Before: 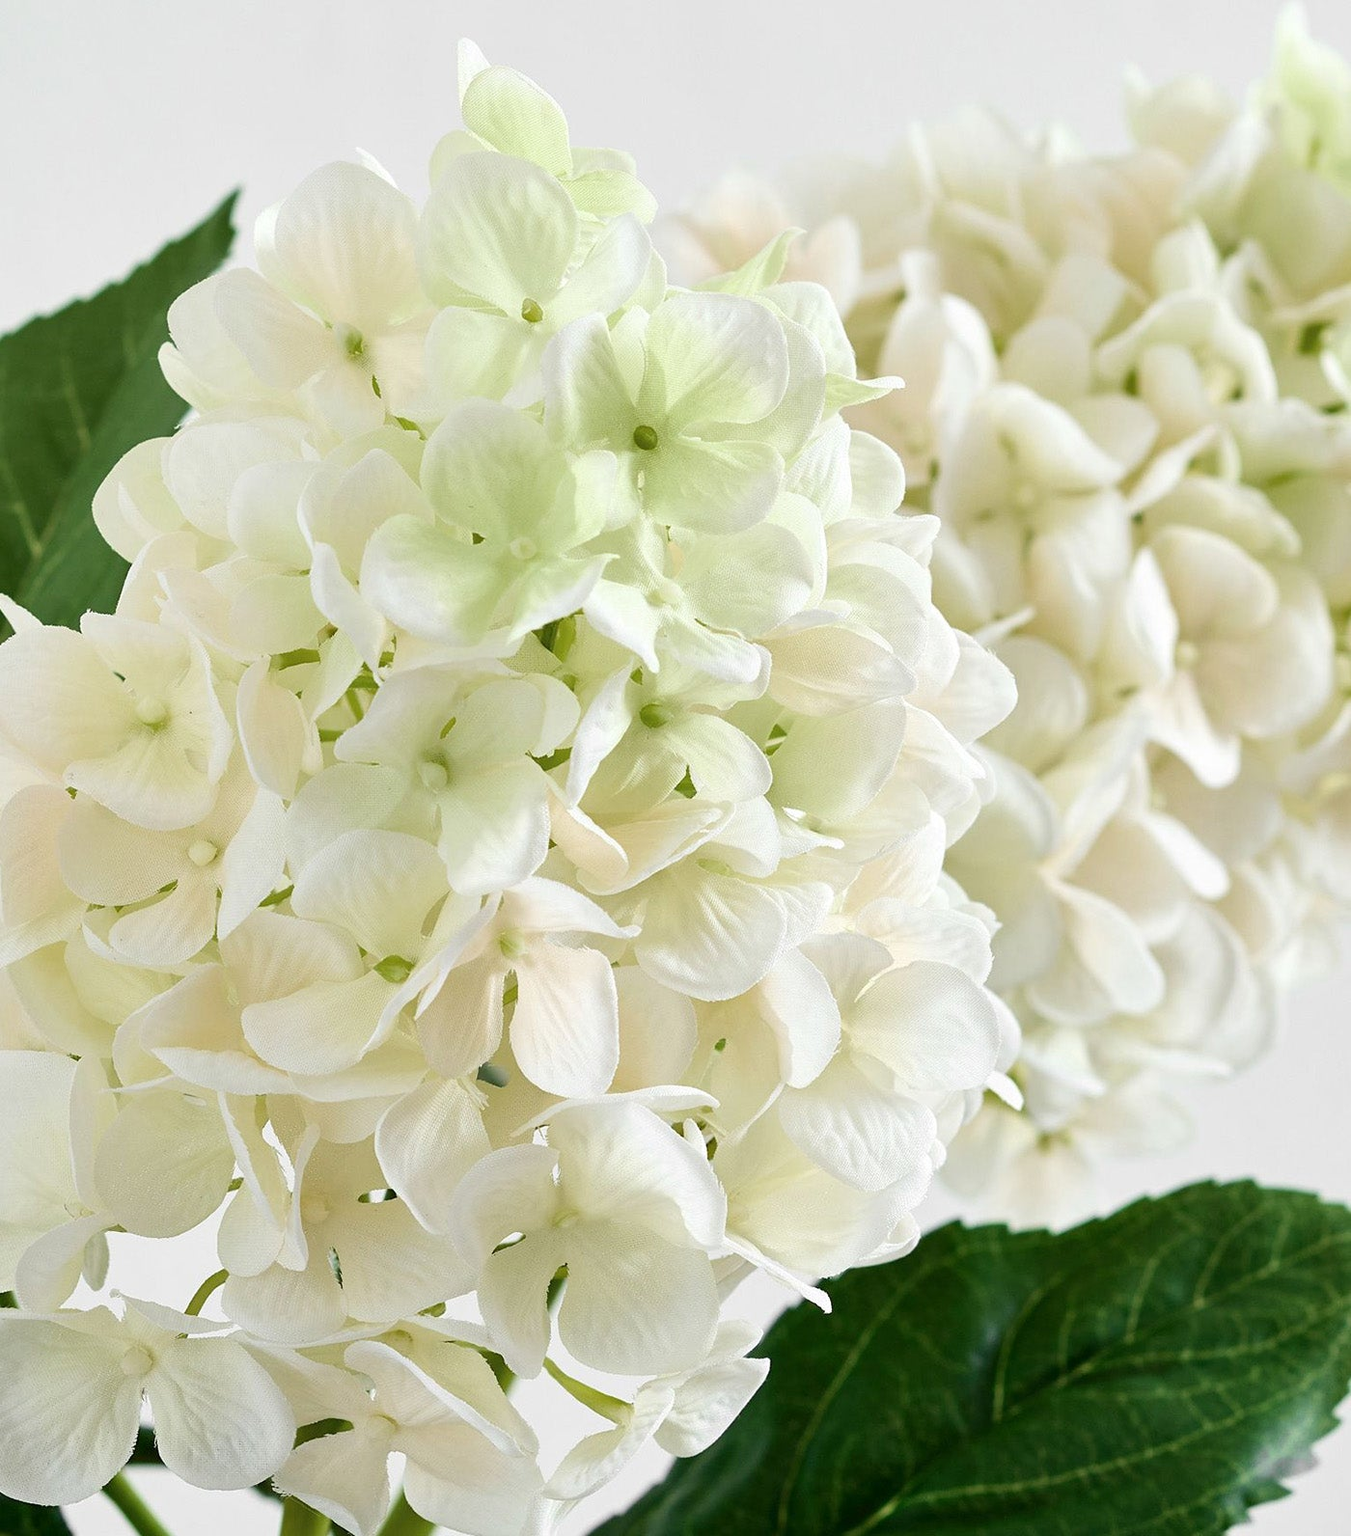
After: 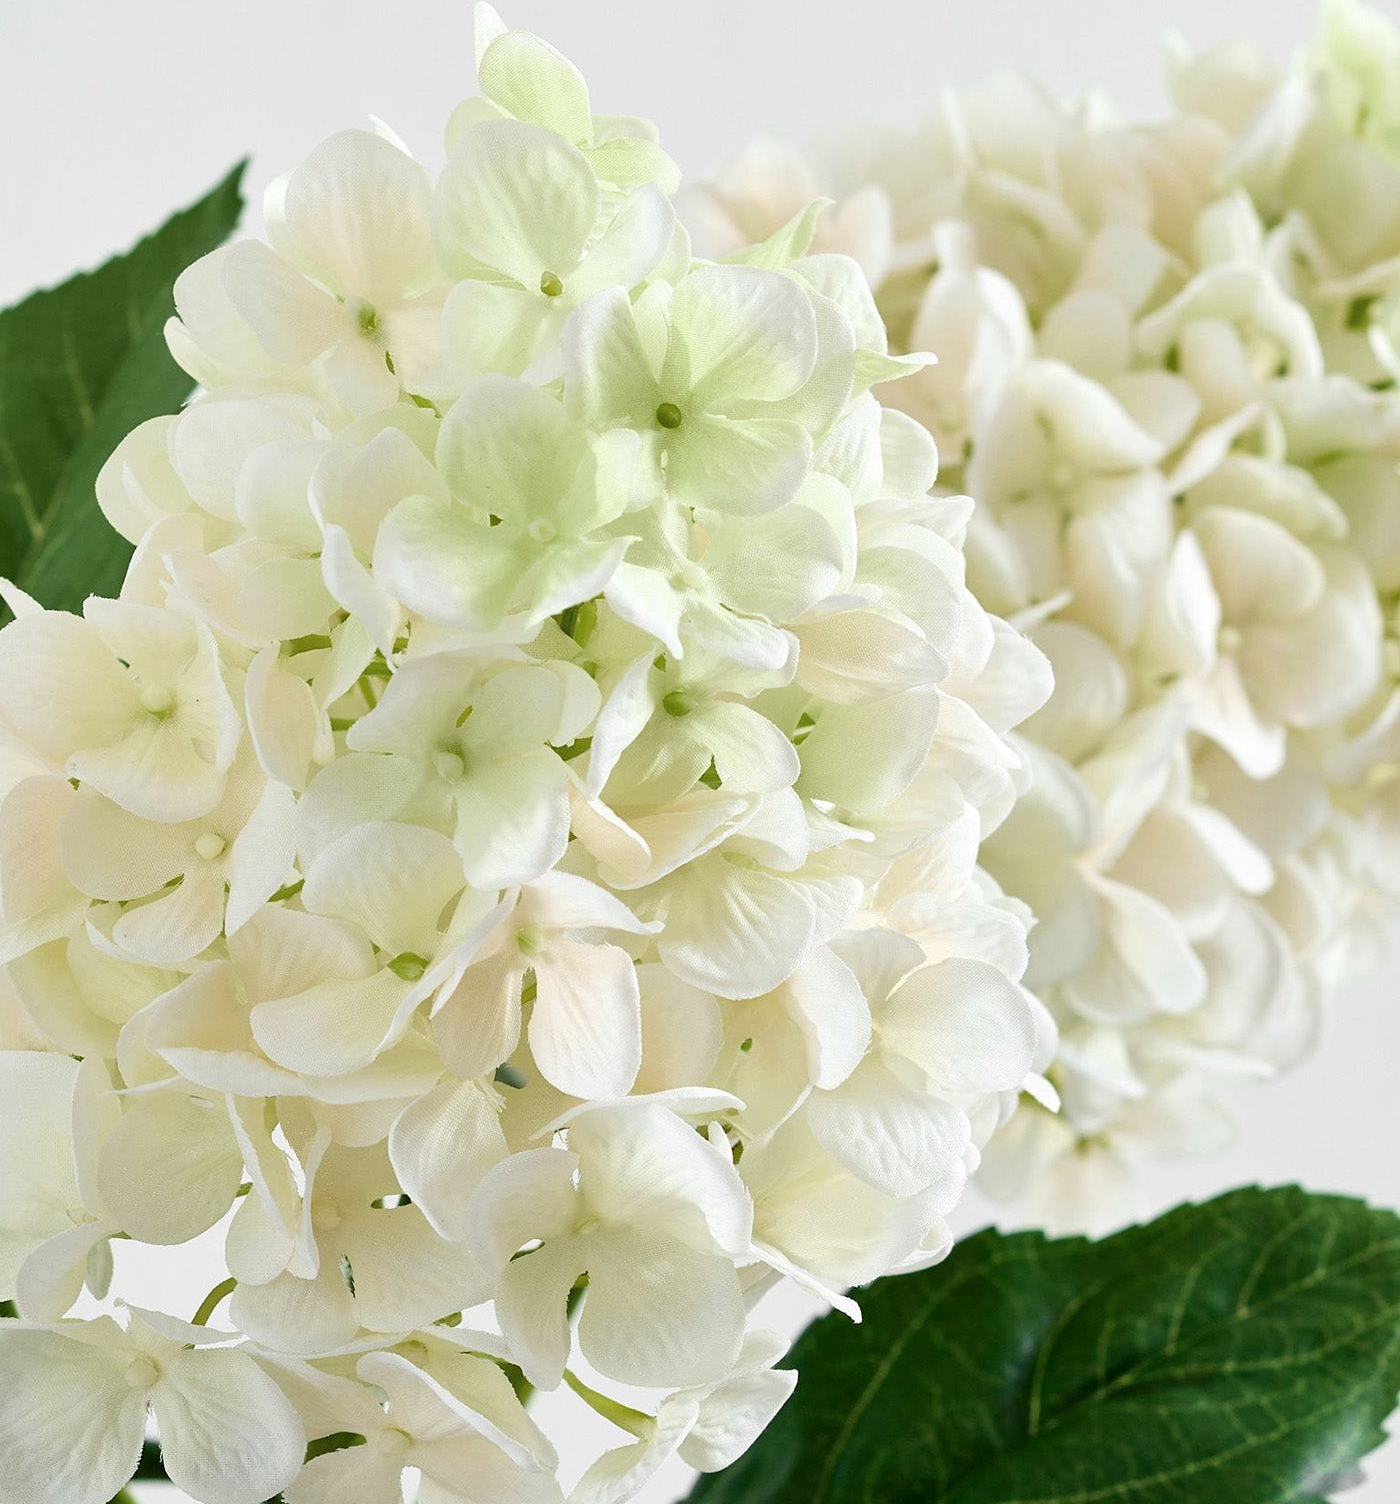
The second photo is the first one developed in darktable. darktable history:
crop and rotate: top 2.415%, bottom 3.053%
